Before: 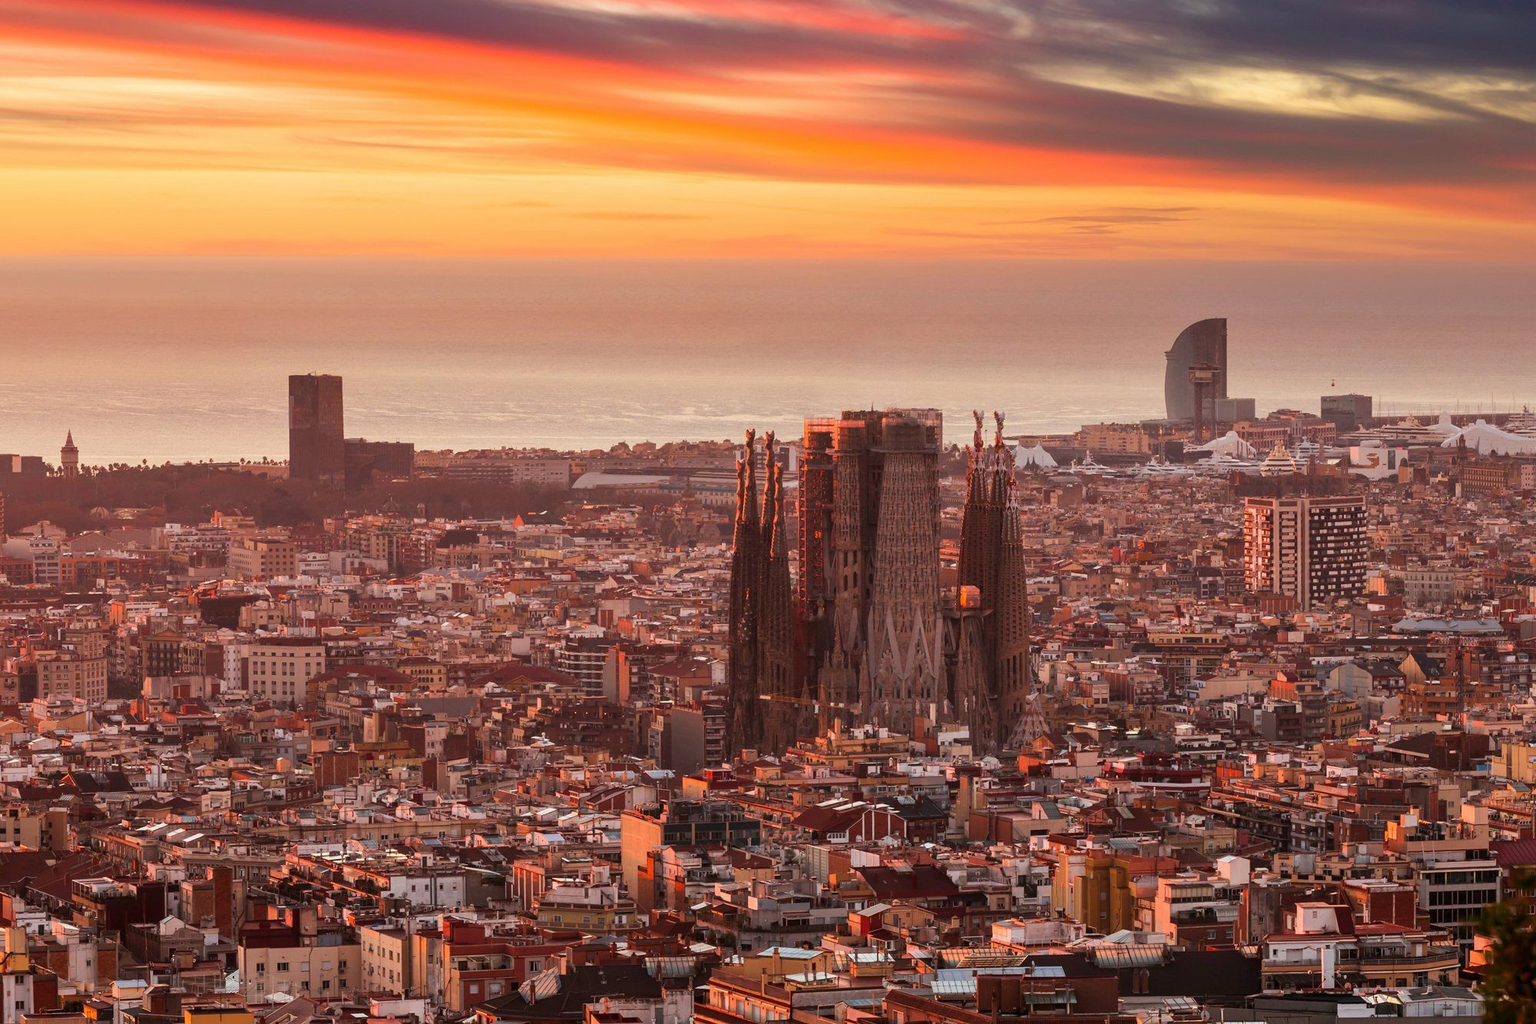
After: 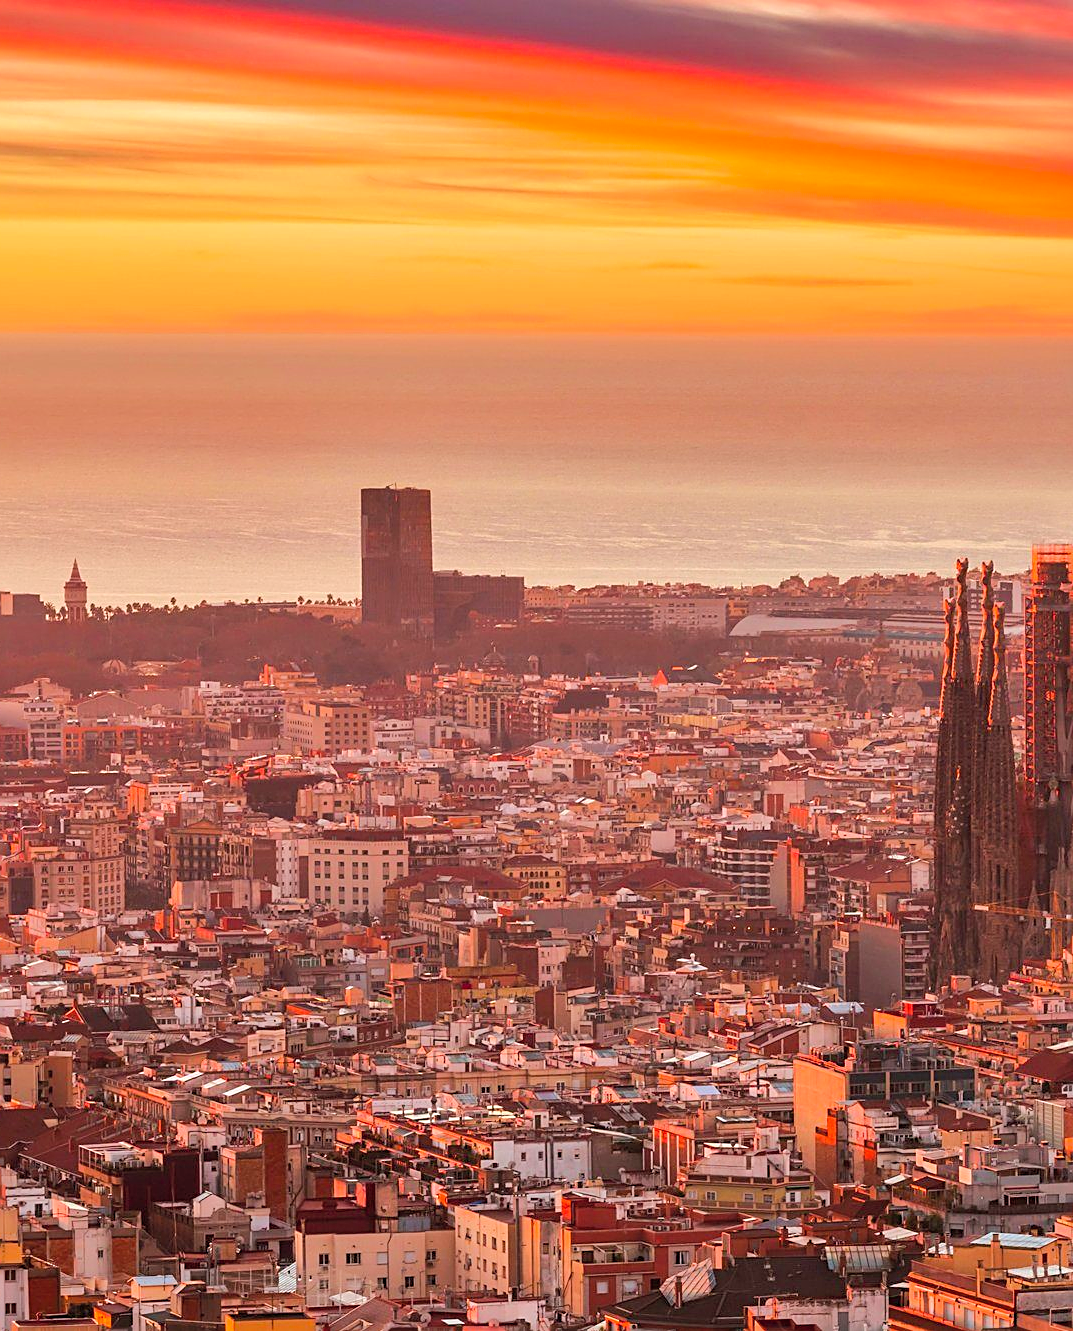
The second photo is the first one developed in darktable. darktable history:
color balance rgb: highlights gain › chroma 0.19%, highlights gain › hue 332.19°, perceptual saturation grading › global saturation 0.174%, perceptual brilliance grading › mid-tones 10.623%, perceptual brilliance grading › shadows 15.549%
contrast brightness saturation: brightness 0.089, saturation 0.191
shadows and highlights: soften with gaussian
crop: left 0.781%, right 45.537%, bottom 0.092%
sharpen: on, module defaults
